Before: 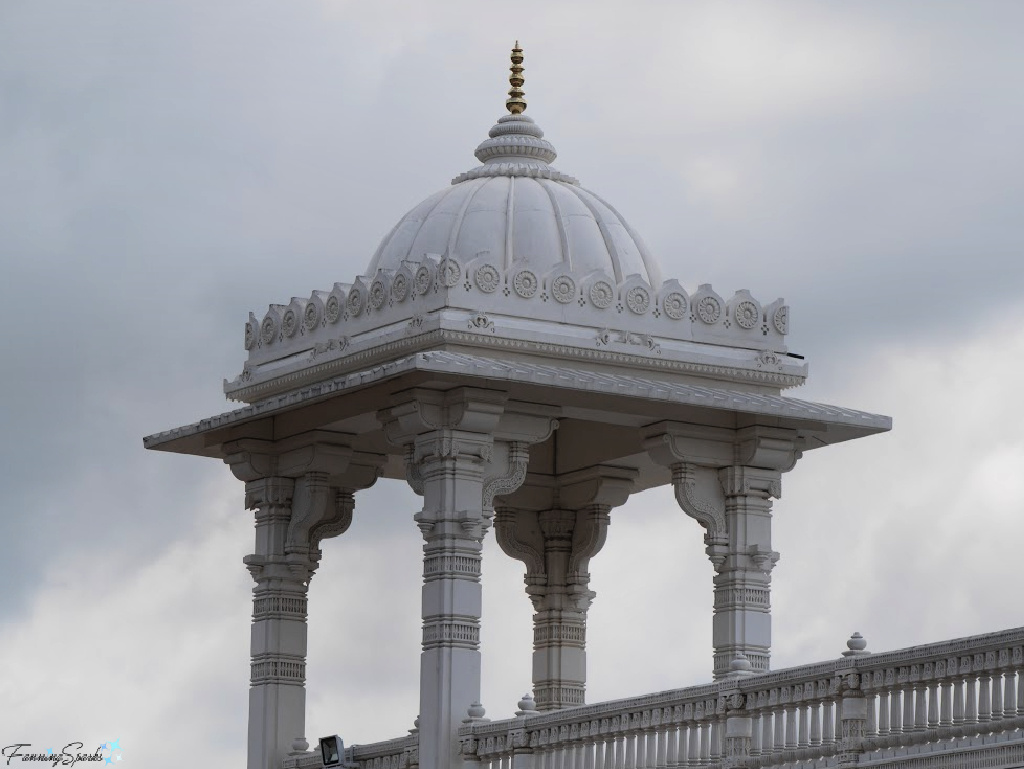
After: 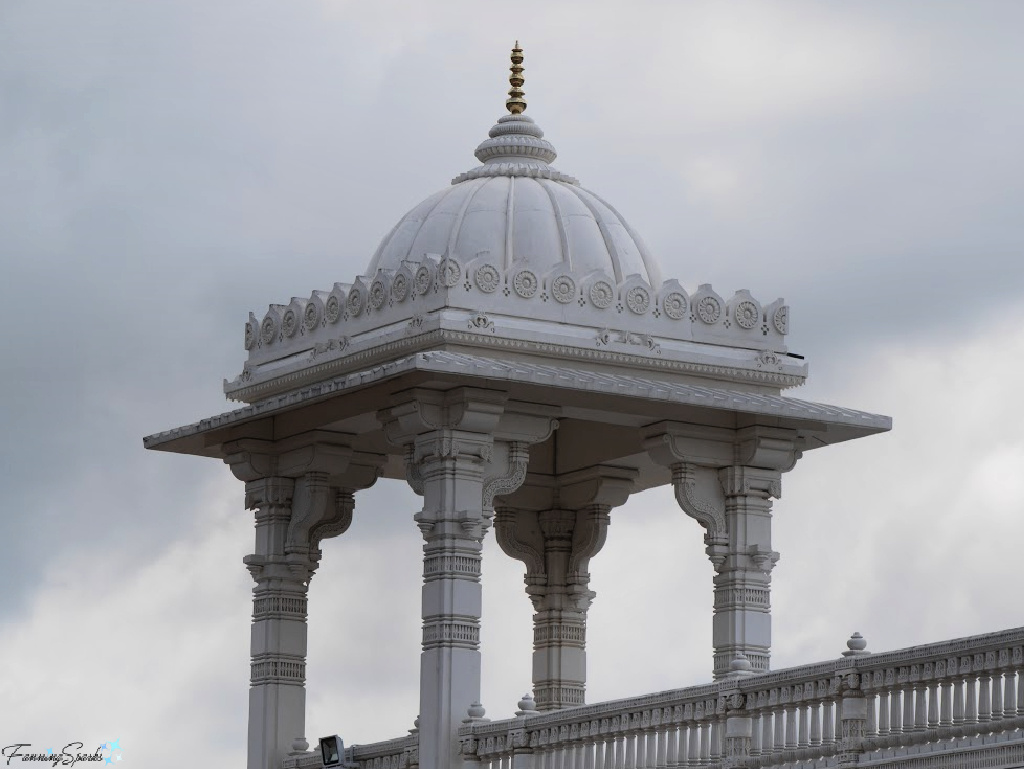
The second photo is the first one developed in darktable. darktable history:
contrast brightness saturation: contrast 0.074
